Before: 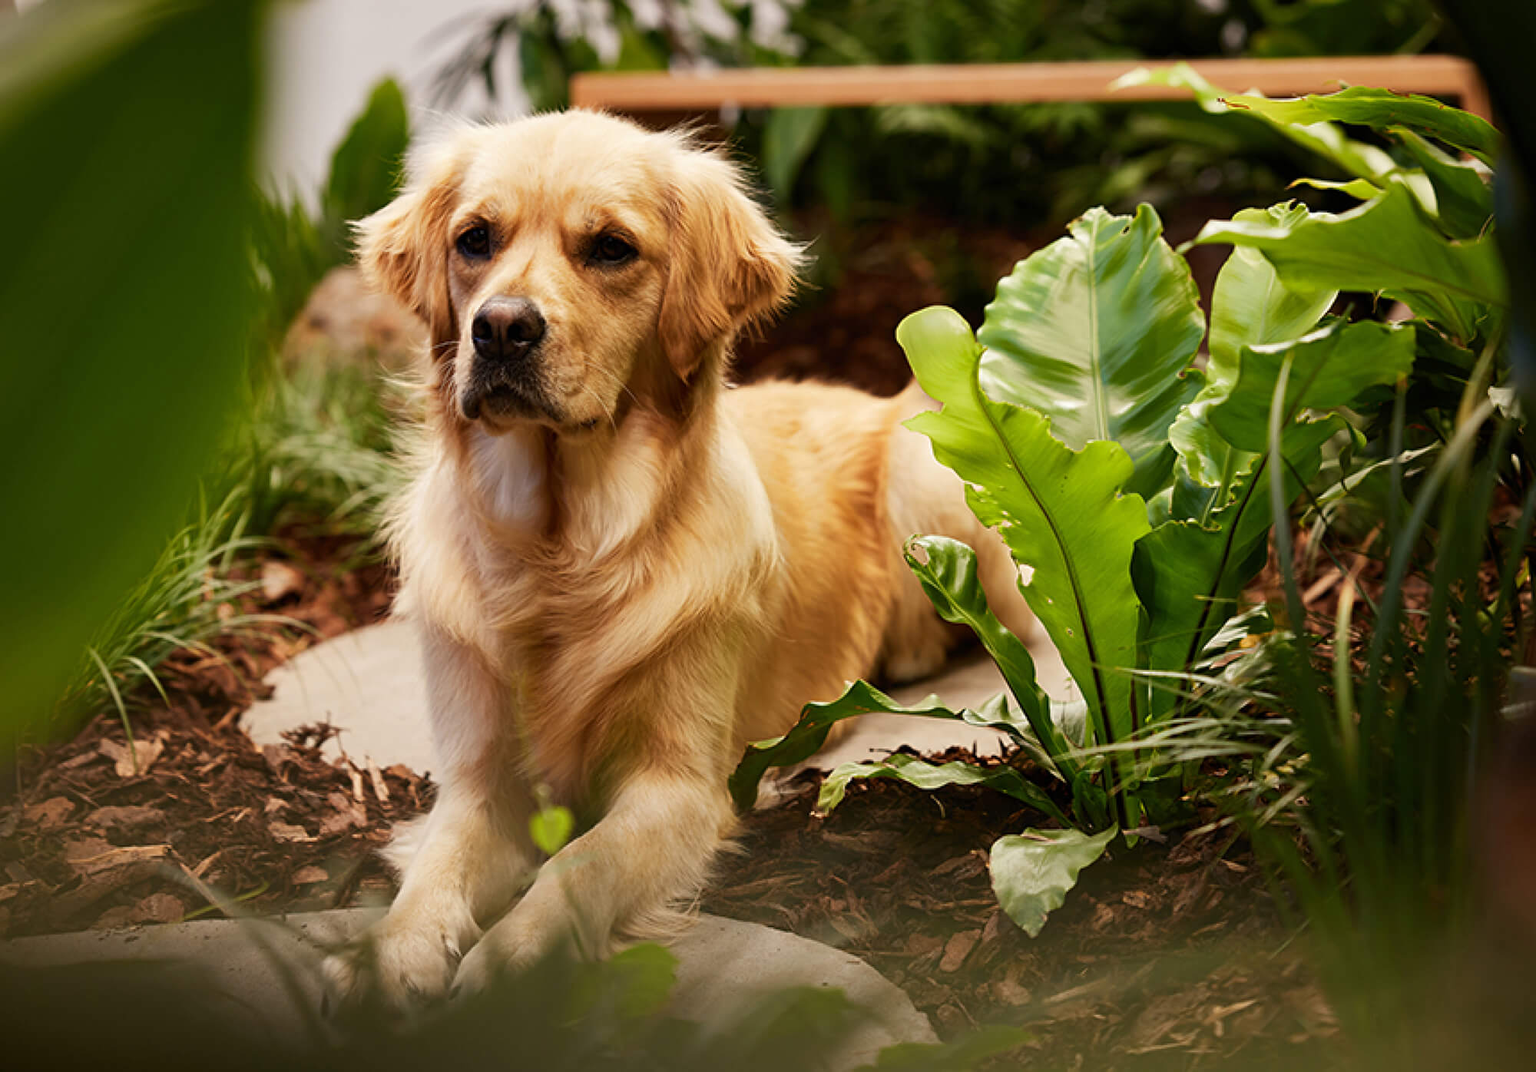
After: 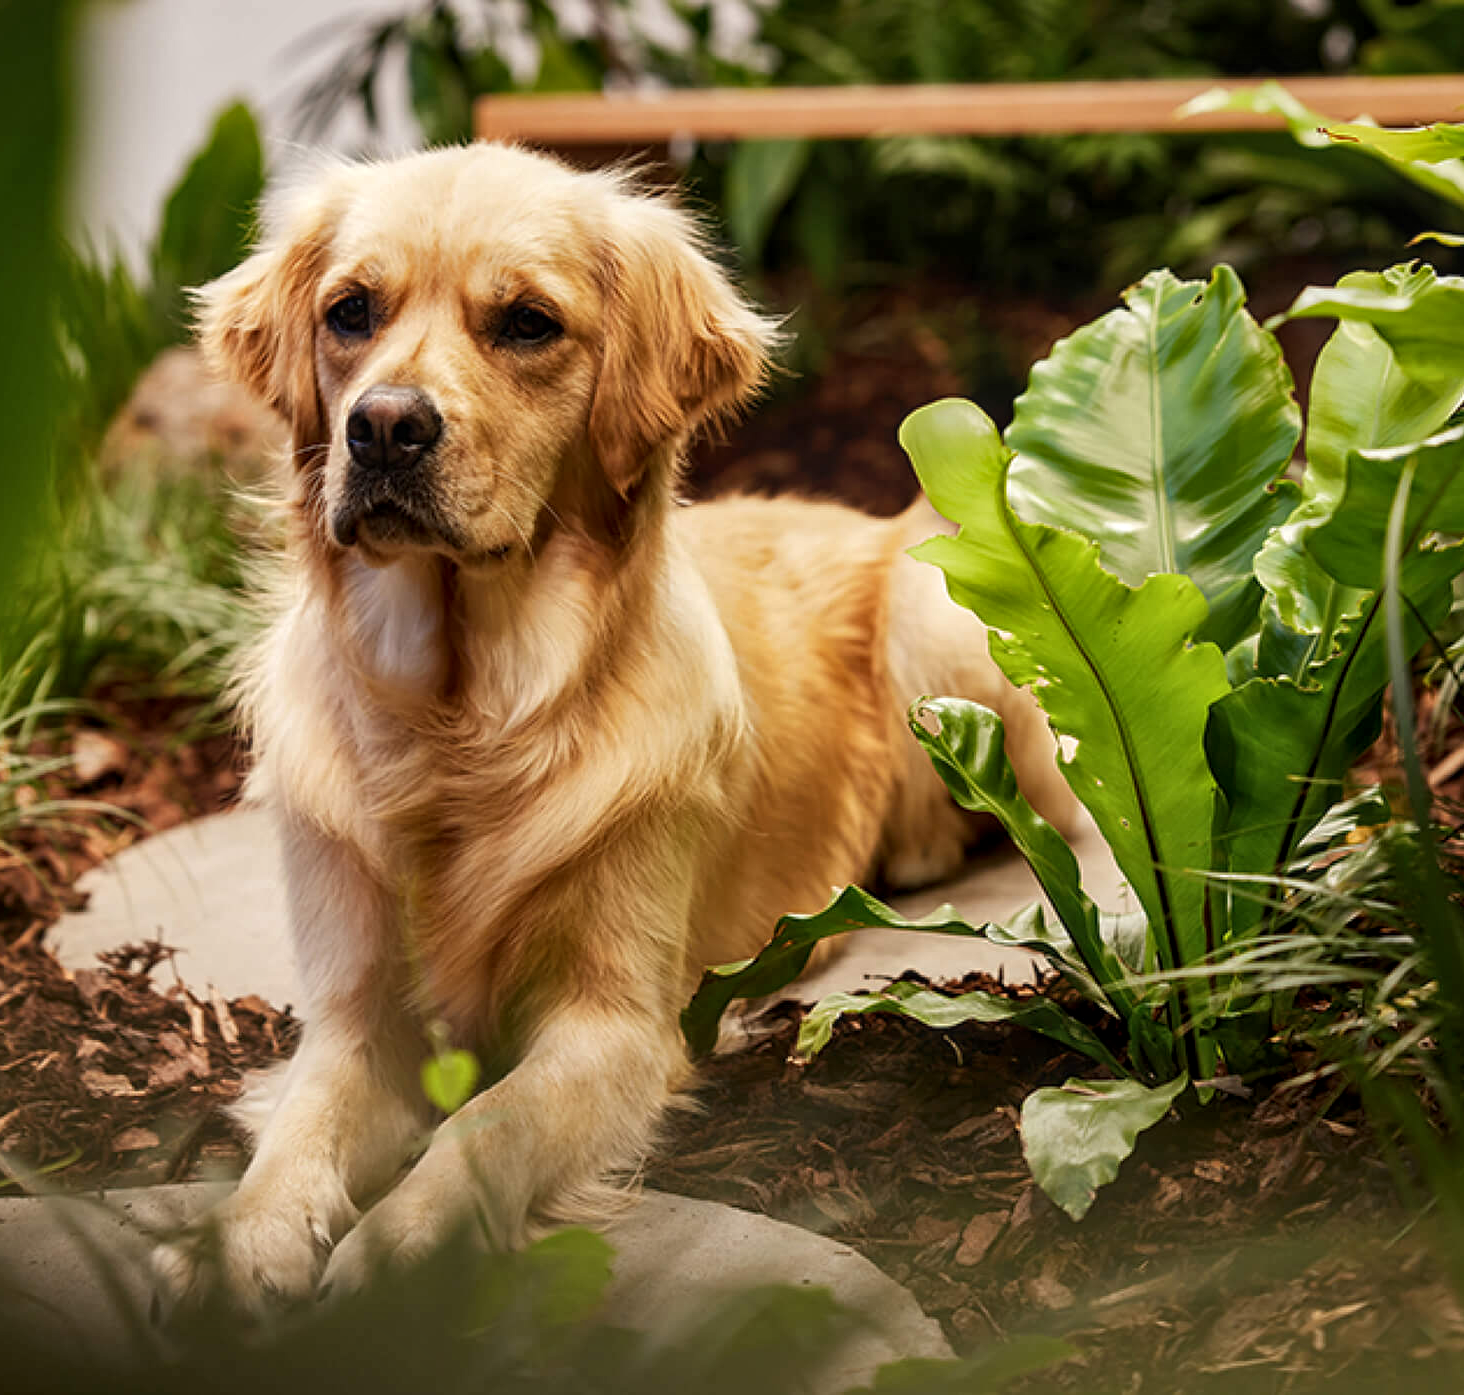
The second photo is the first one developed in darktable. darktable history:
crop: left 13.443%, right 13.31%
local contrast: on, module defaults
